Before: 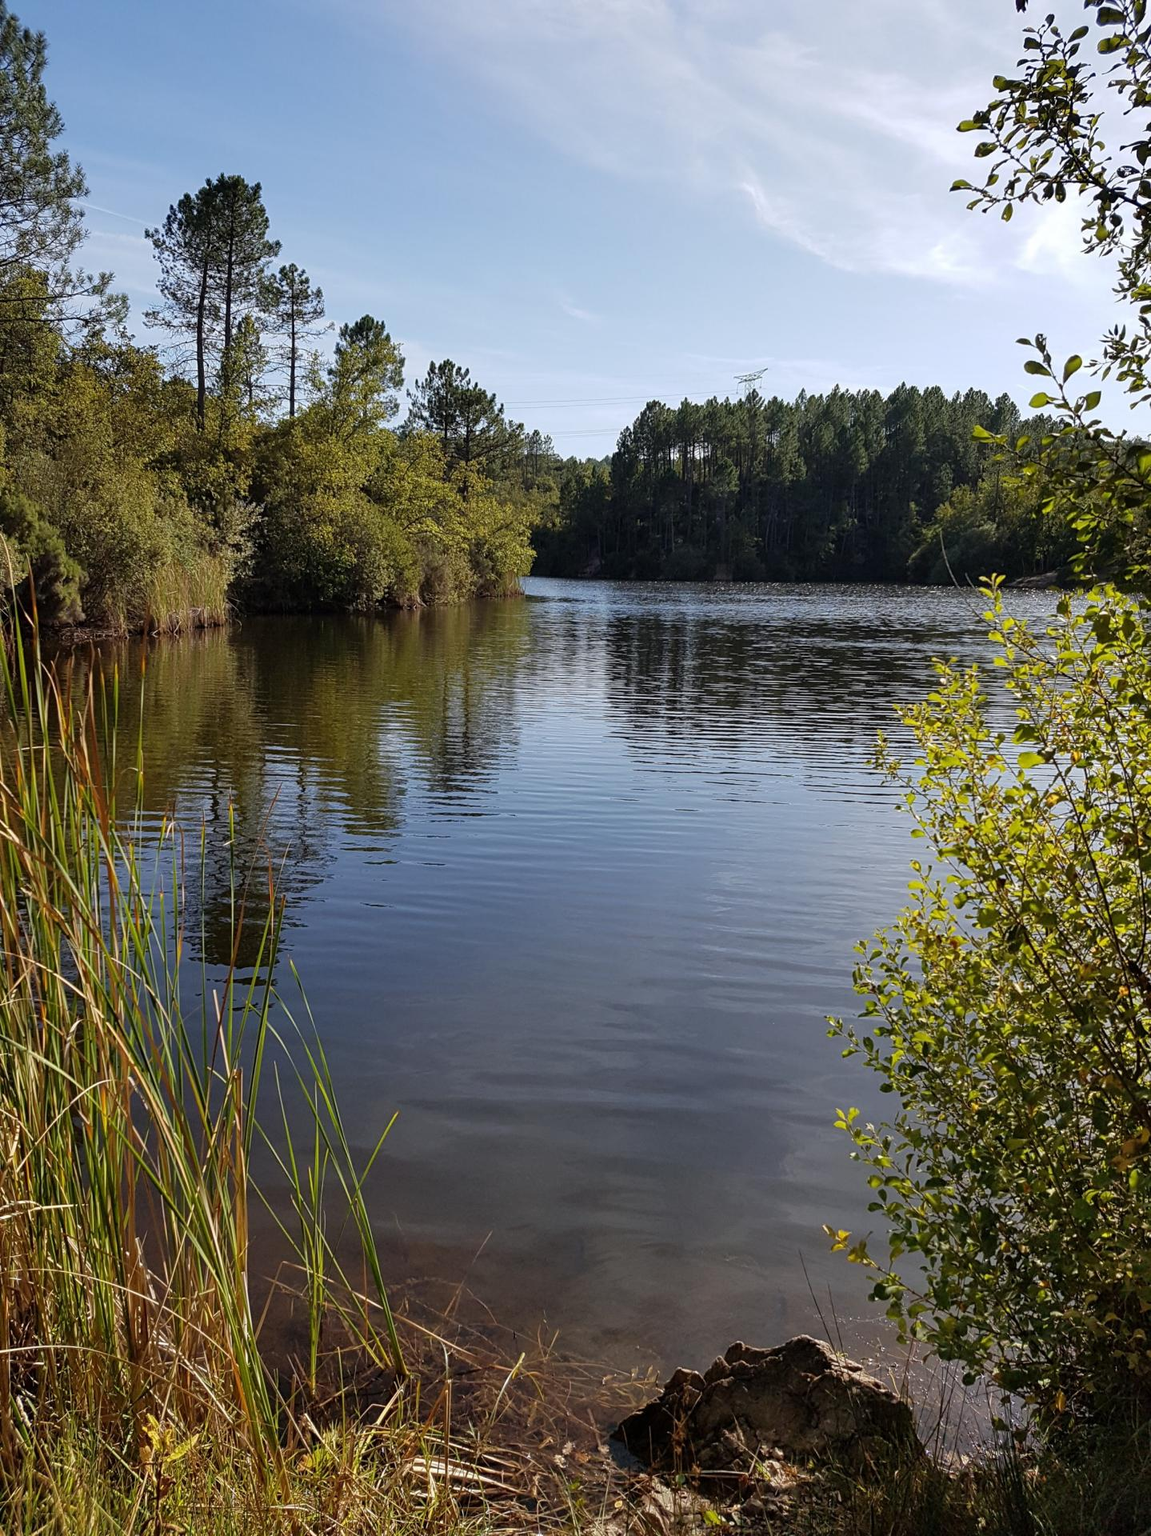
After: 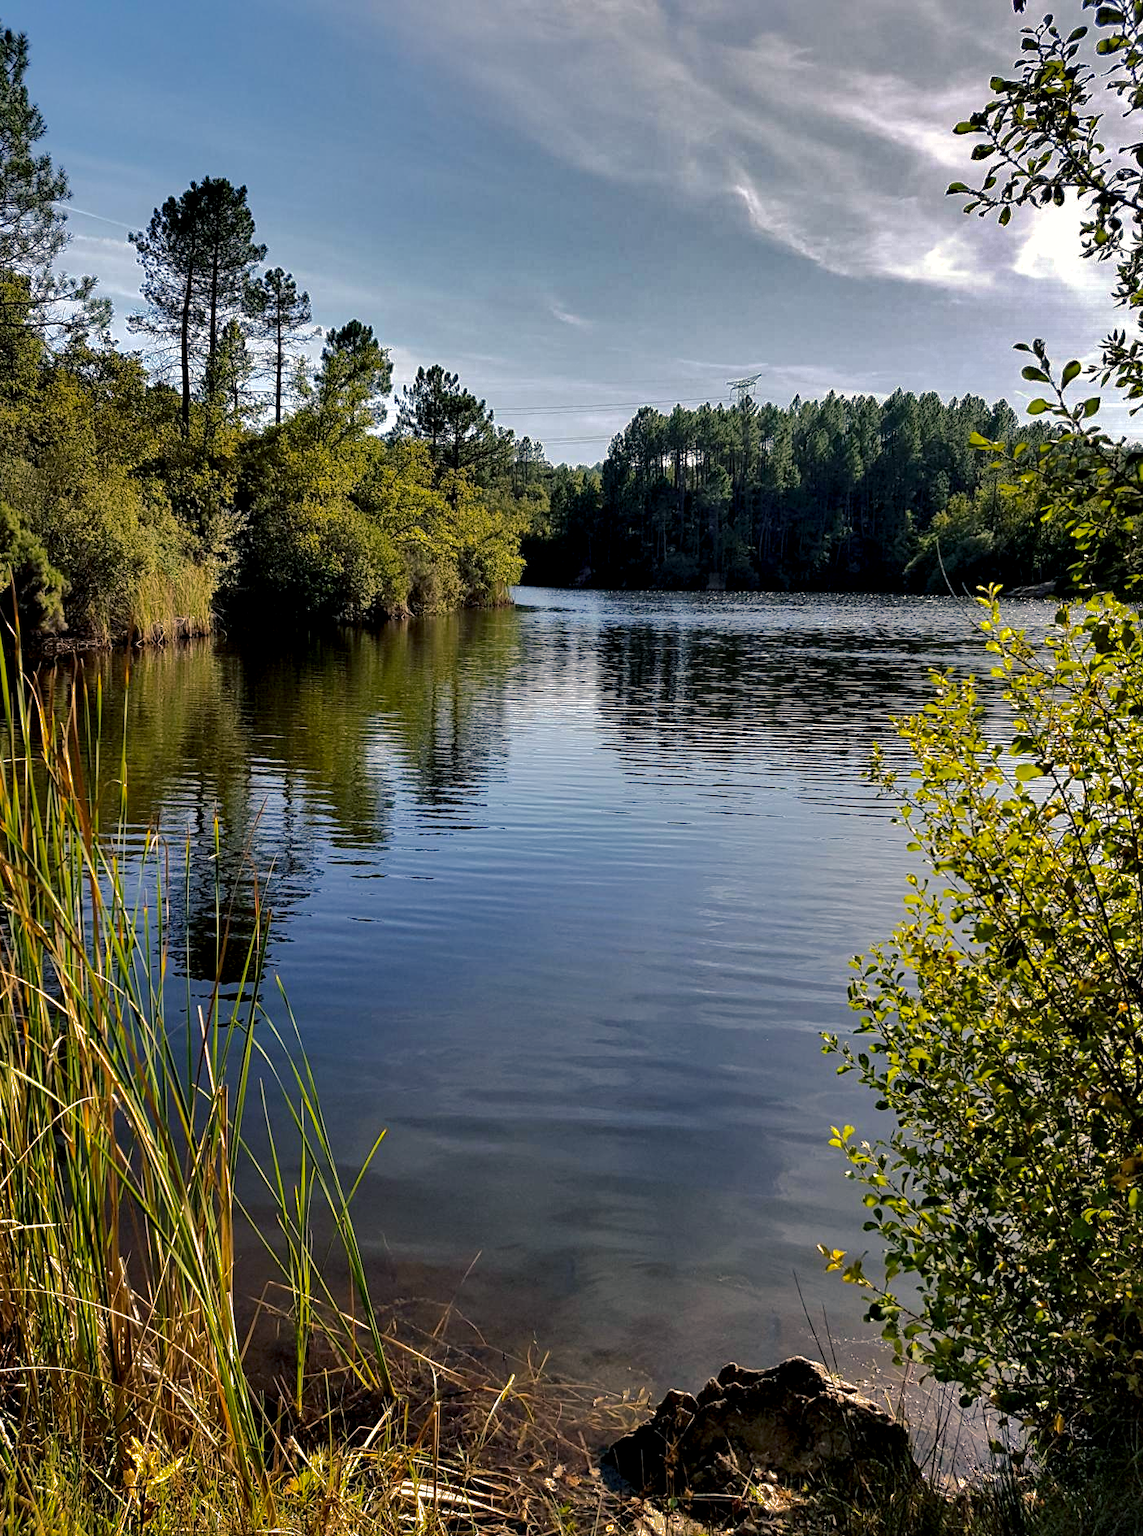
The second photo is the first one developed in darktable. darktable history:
contrast equalizer: y [[0.601, 0.6, 0.598, 0.598, 0.6, 0.601], [0.5 ×6], [0.5 ×6], [0 ×6], [0 ×6]]
crop and rotate: left 1.618%, right 0.585%, bottom 1.511%
color balance rgb: shadows lift › chroma 5.177%, shadows lift › hue 239.83°, highlights gain › chroma 3.003%, highlights gain › hue 73.9°, perceptual saturation grading › global saturation 7.689%, perceptual saturation grading › shadows 4.858%, global vibrance 24.948%
shadows and highlights: shadows -19.16, highlights -73.26
